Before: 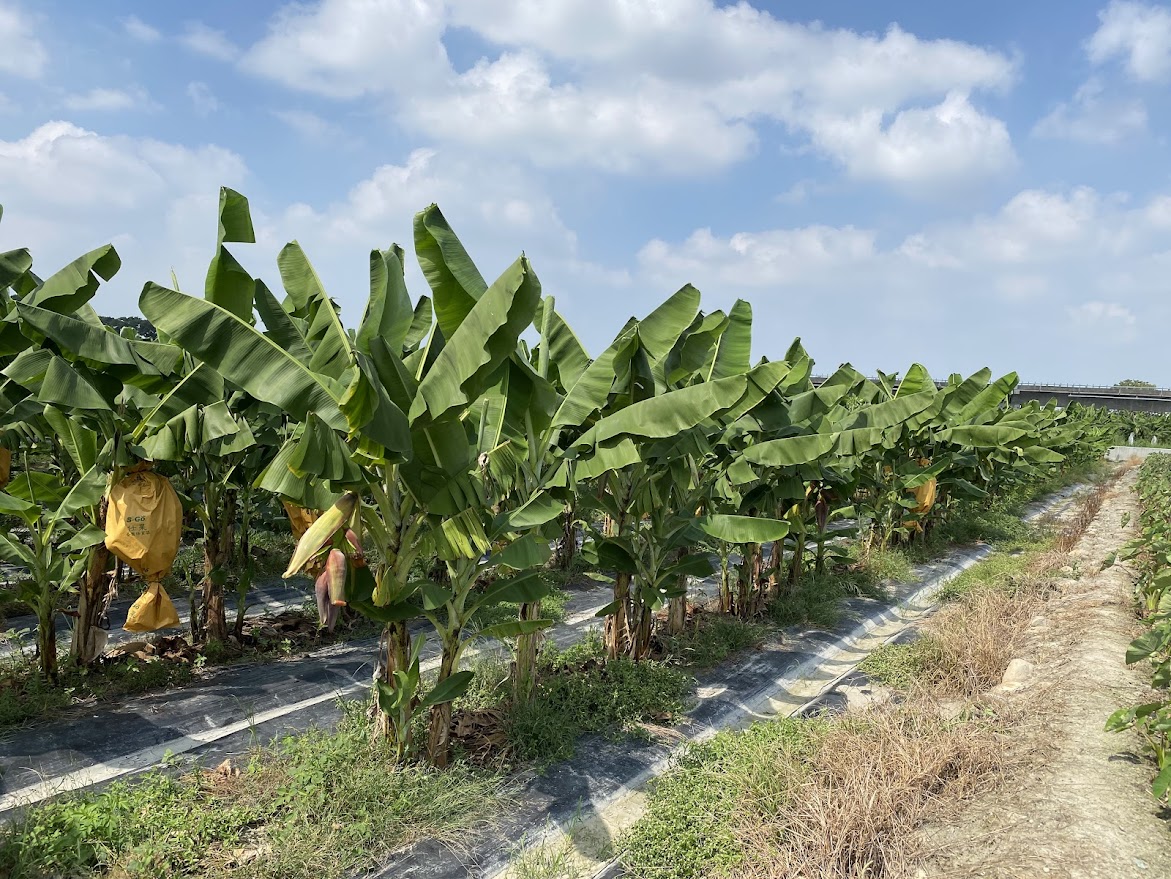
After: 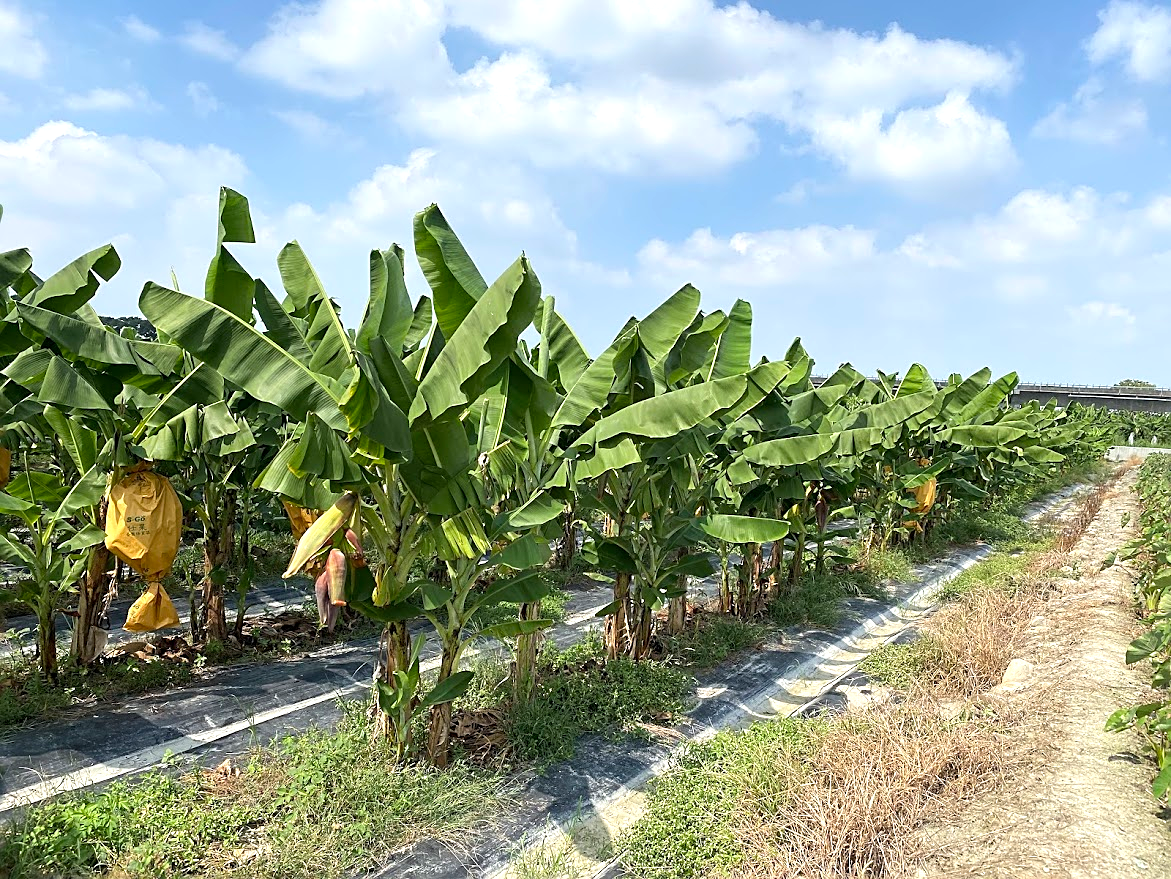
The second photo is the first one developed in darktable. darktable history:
sharpen: on, module defaults
exposure: exposure 0.44 EV, compensate exposure bias true, compensate highlight preservation false
